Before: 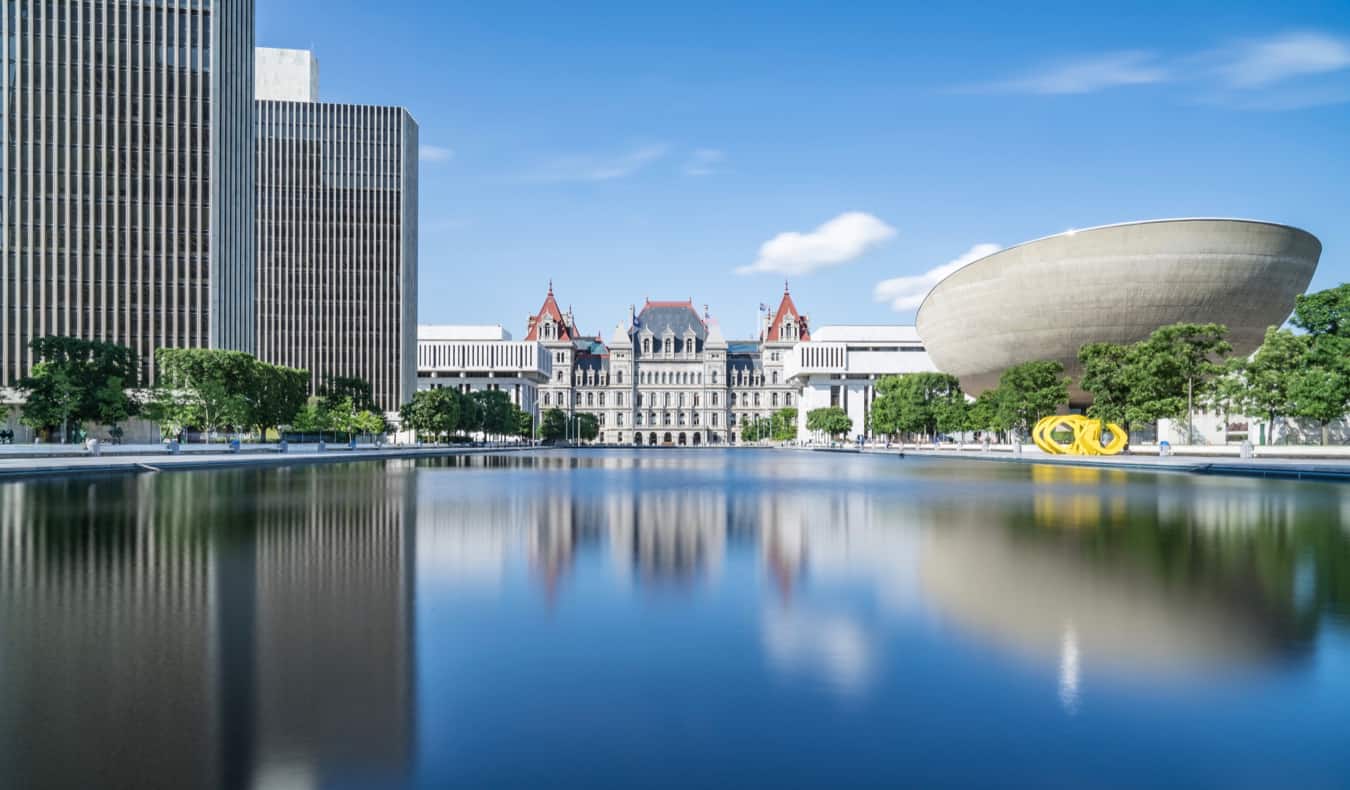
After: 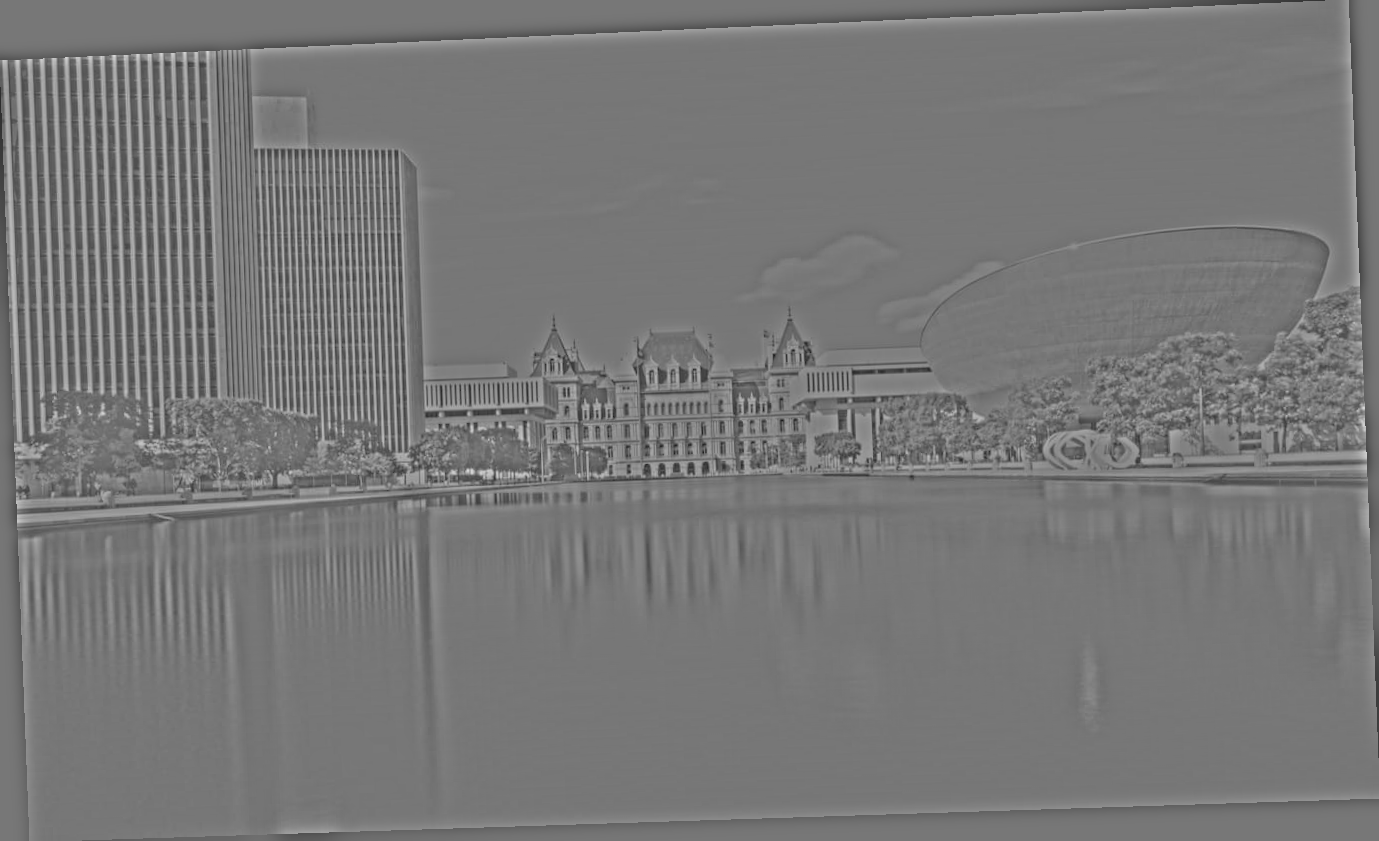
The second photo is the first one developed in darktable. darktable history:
rotate and perspective: rotation -2.22°, lens shift (horizontal) -0.022, automatic cropping off
highpass: sharpness 25.84%, contrast boost 14.94%
